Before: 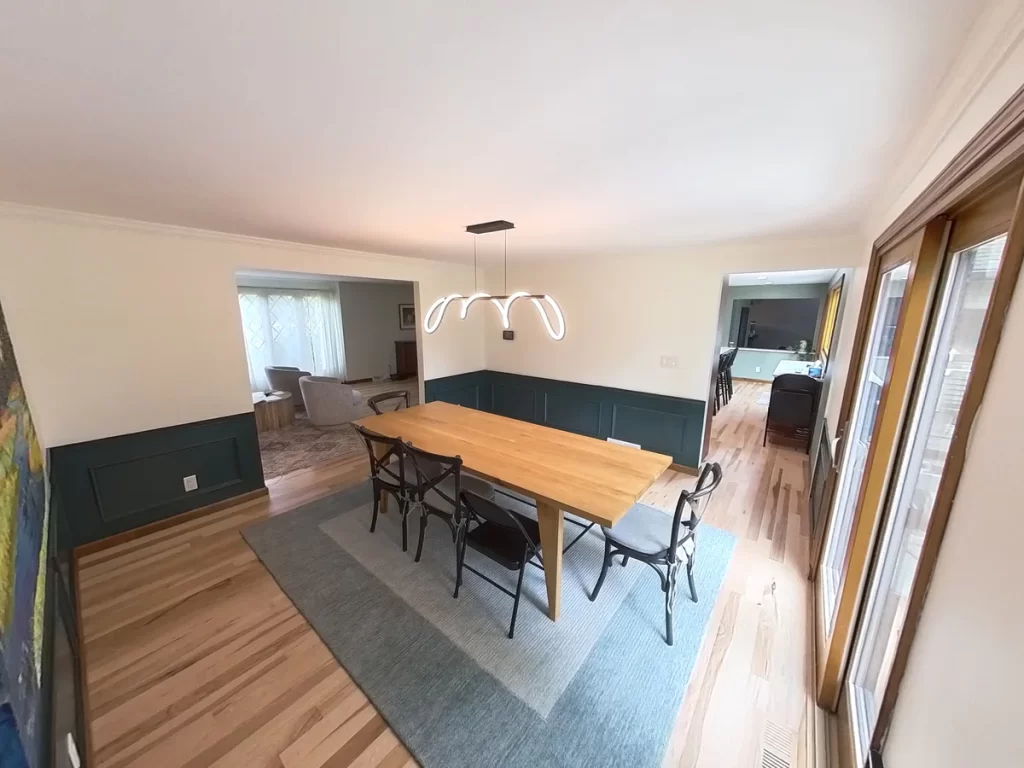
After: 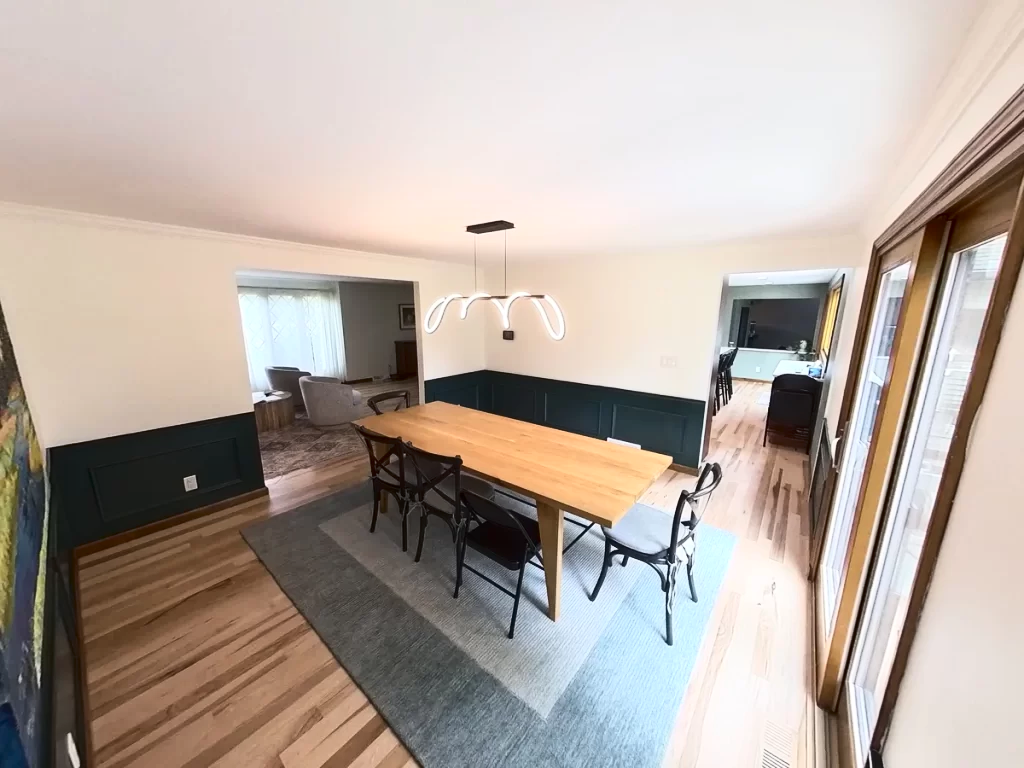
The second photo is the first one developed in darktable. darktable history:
contrast brightness saturation: contrast 0.27
